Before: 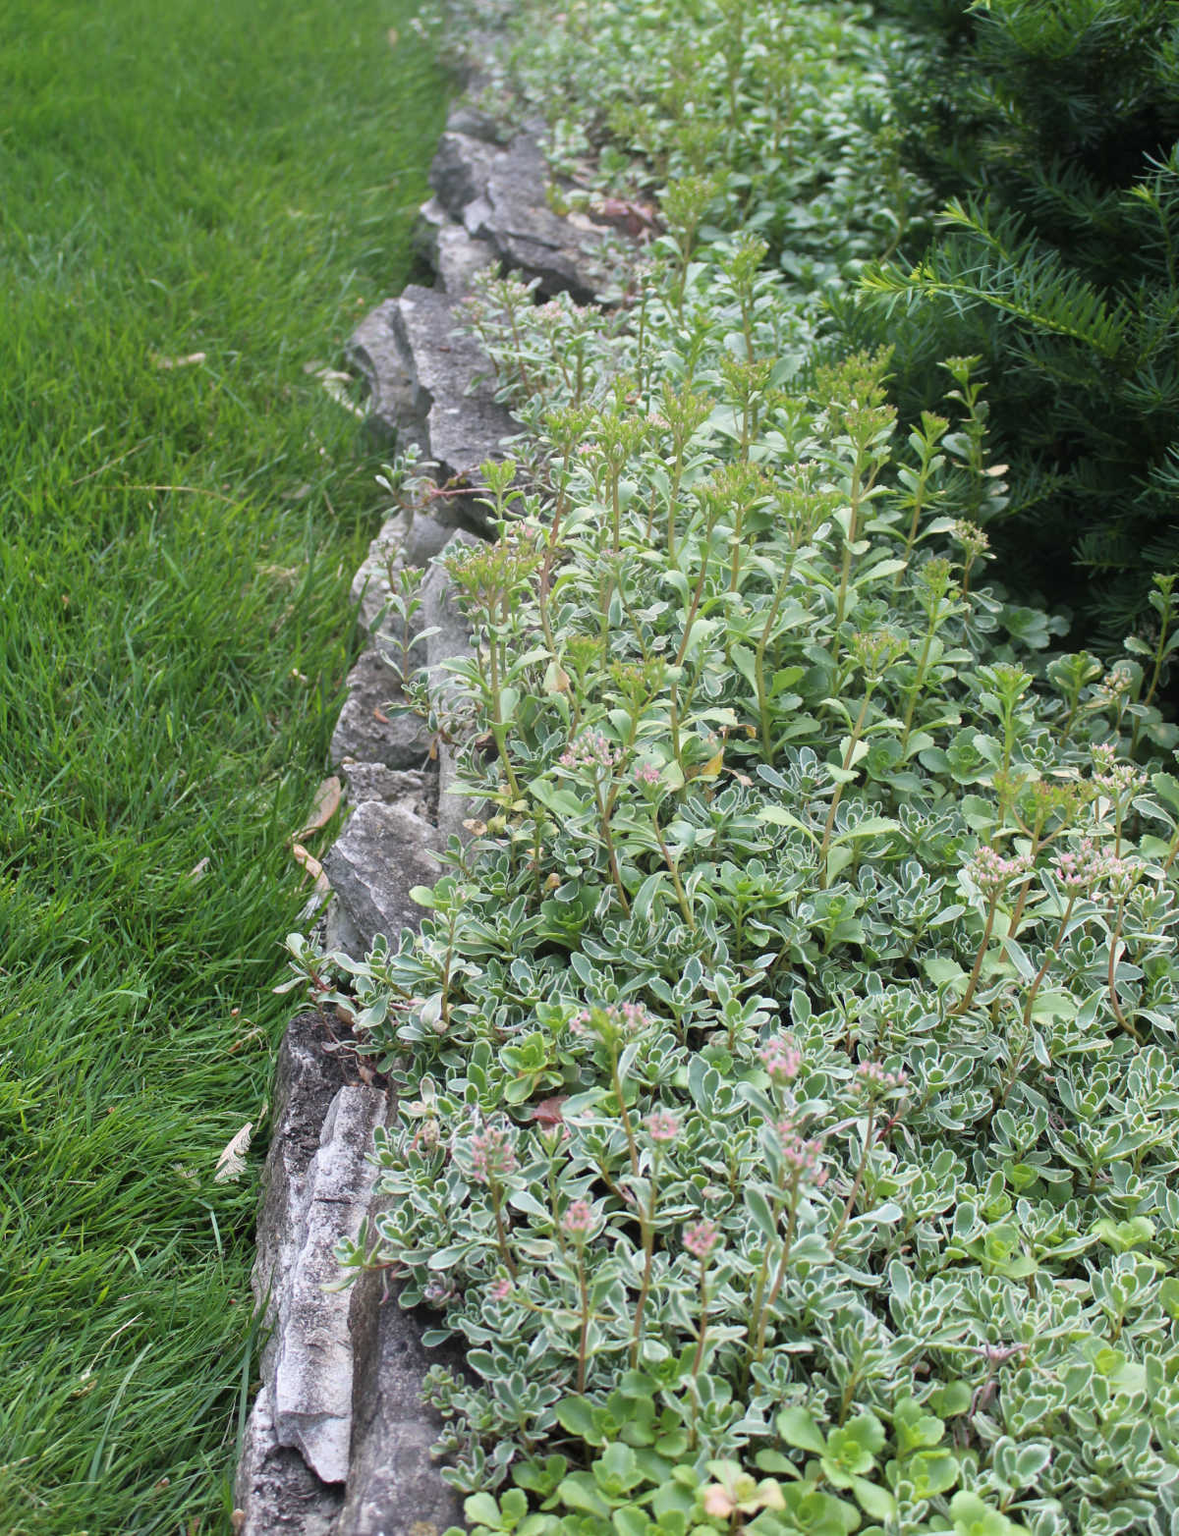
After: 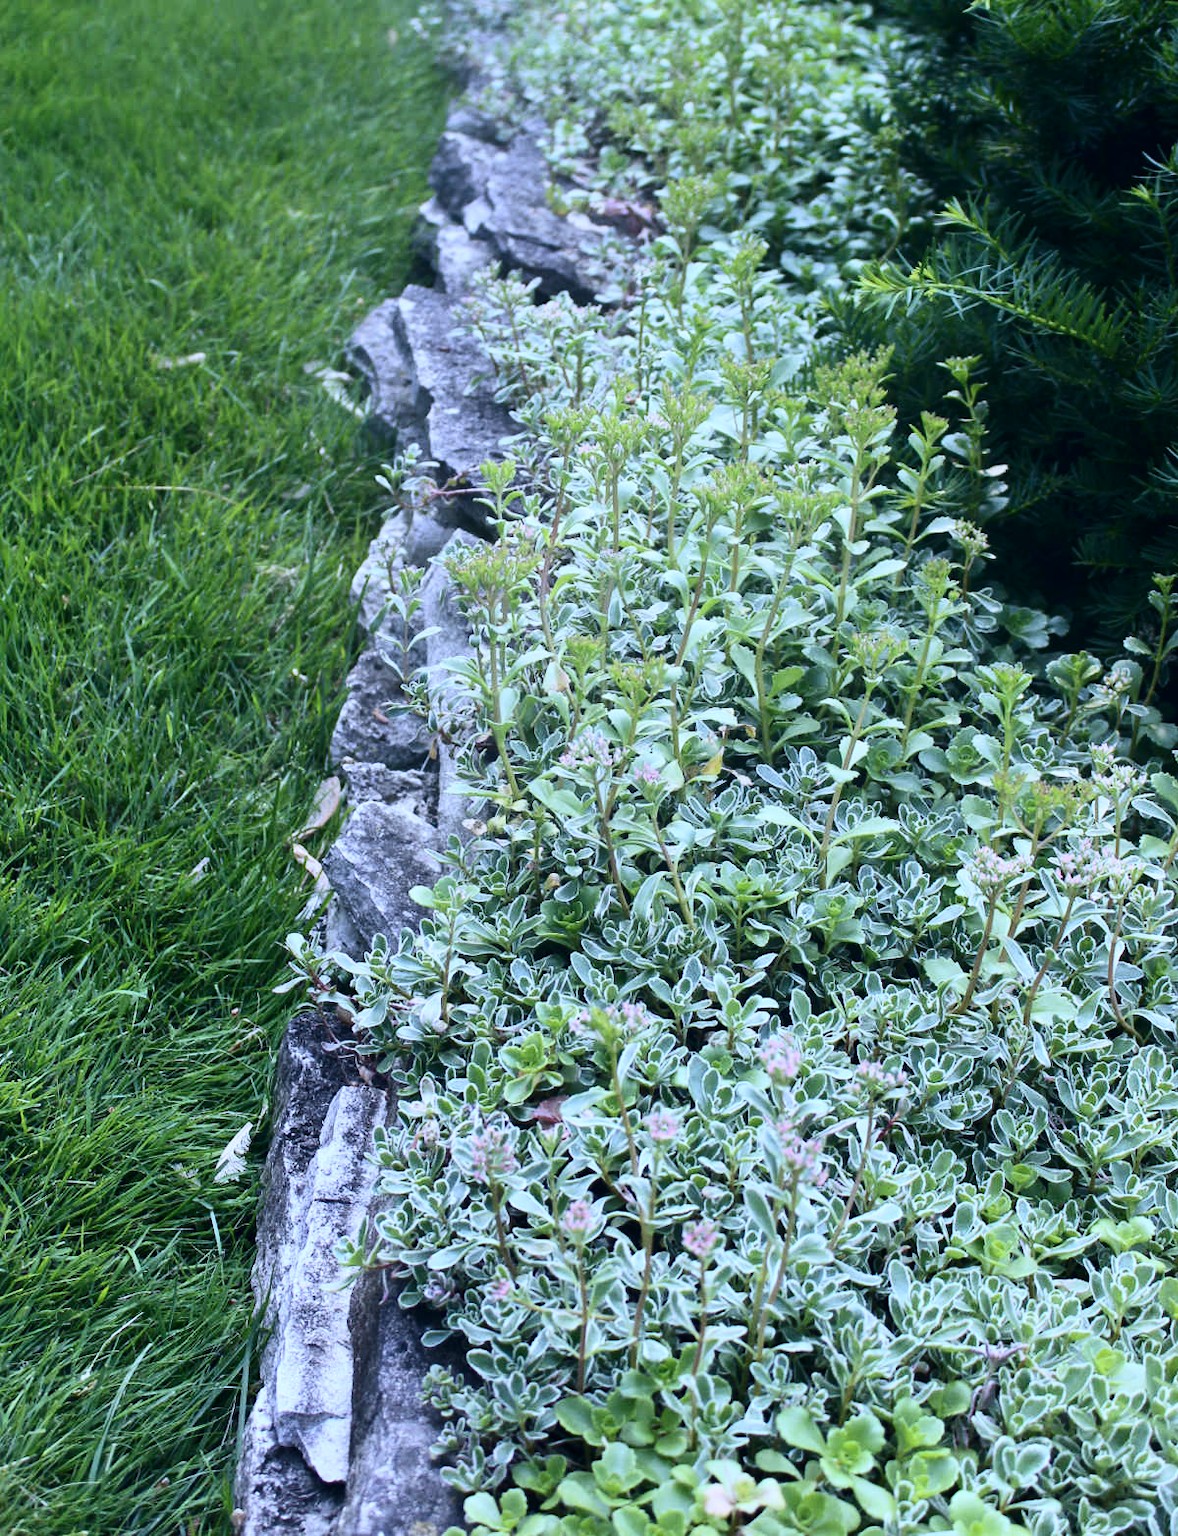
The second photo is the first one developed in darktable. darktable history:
color correction: highlights a* 0.207, highlights b* 2.7, shadows a* -0.874, shadows b* -4.78
contrast brightness saturation: contrast 0.28
white balance: red 0.871, blue 1.249
